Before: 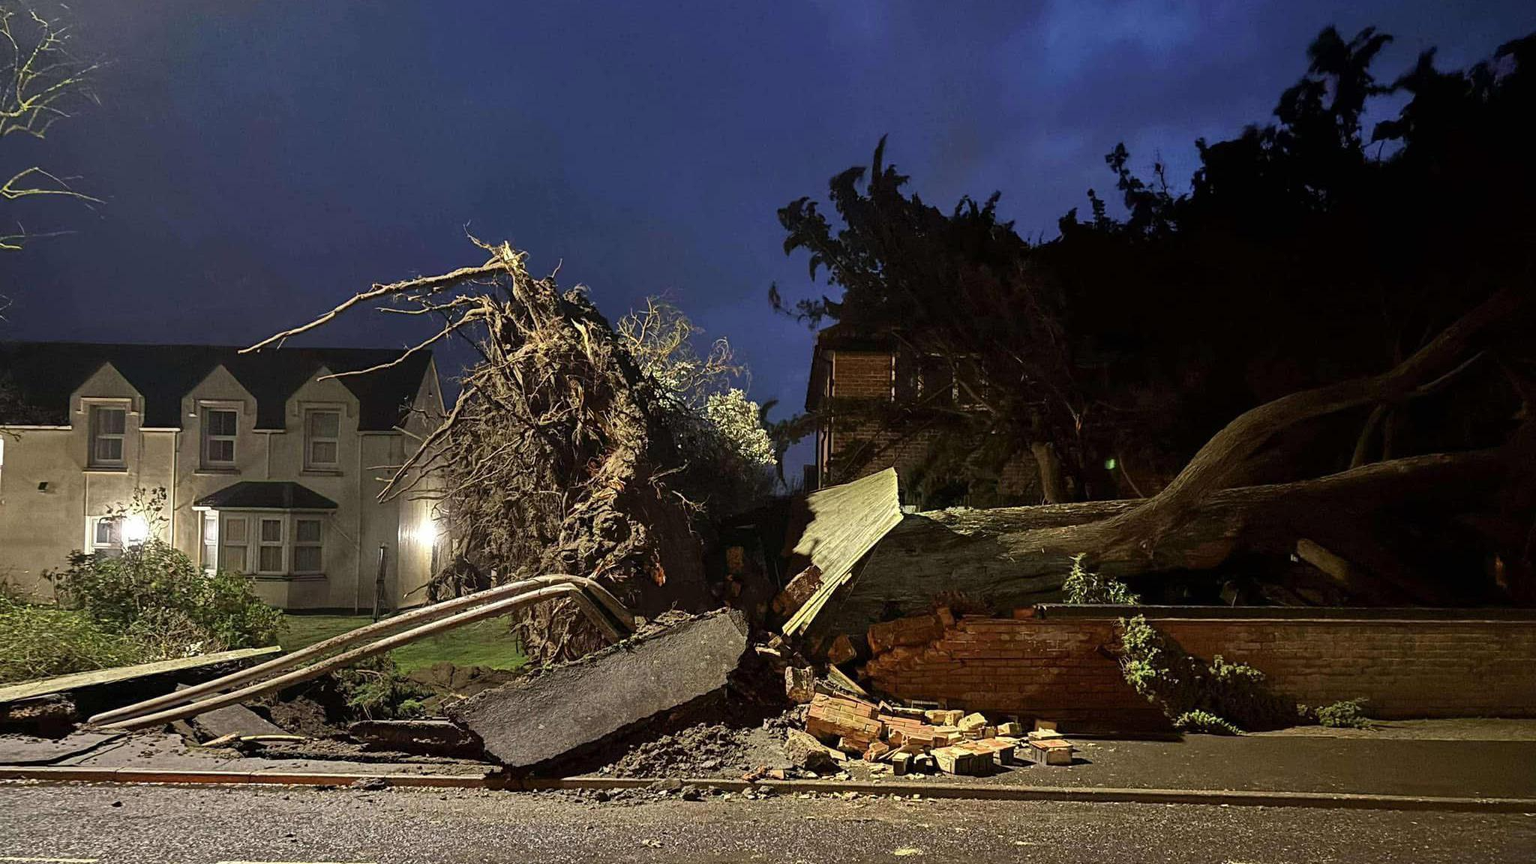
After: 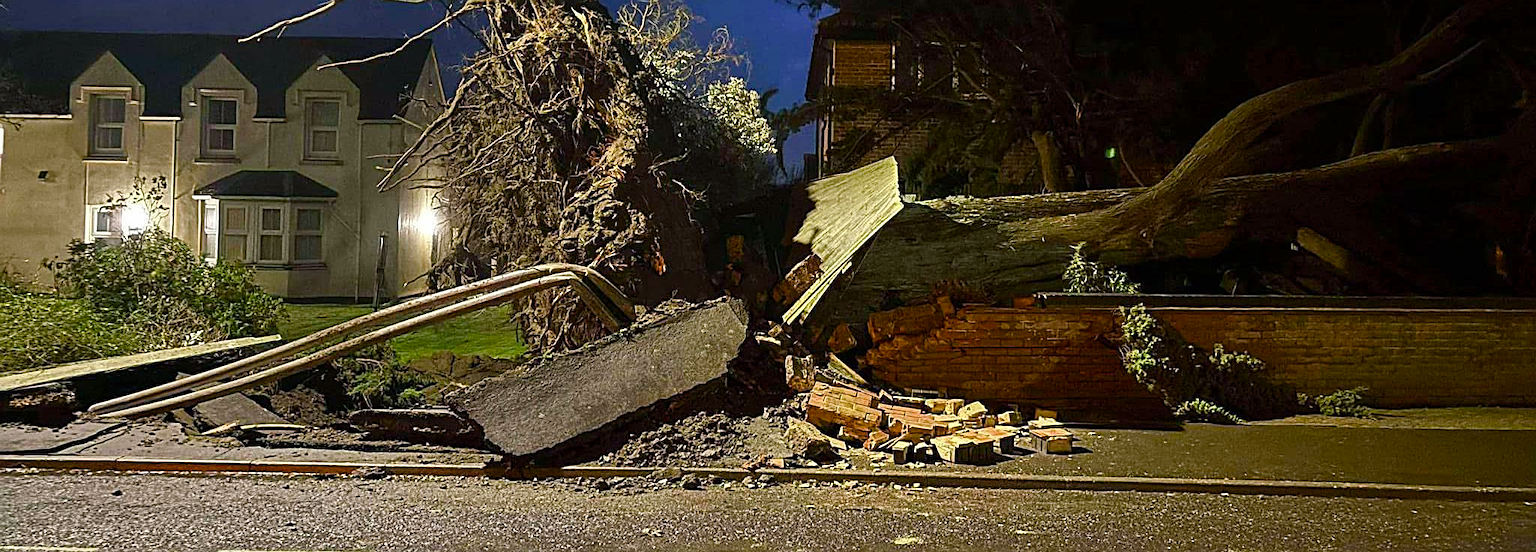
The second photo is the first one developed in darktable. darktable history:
color balance rgb: shadows lift › chroma 2.06%, shadows lift › hue 215.1°, perceptual saturation grading › global saturation 23.553%, perceptual saturation grading › highlights -23.921%, perceptual saturation grading › mid-tones 24.225%, perceptual saturation grading › shadows 38.821%, global vibrance 9.245%
crop and rotate: top 36.083%
sharpen: on, module defaults
